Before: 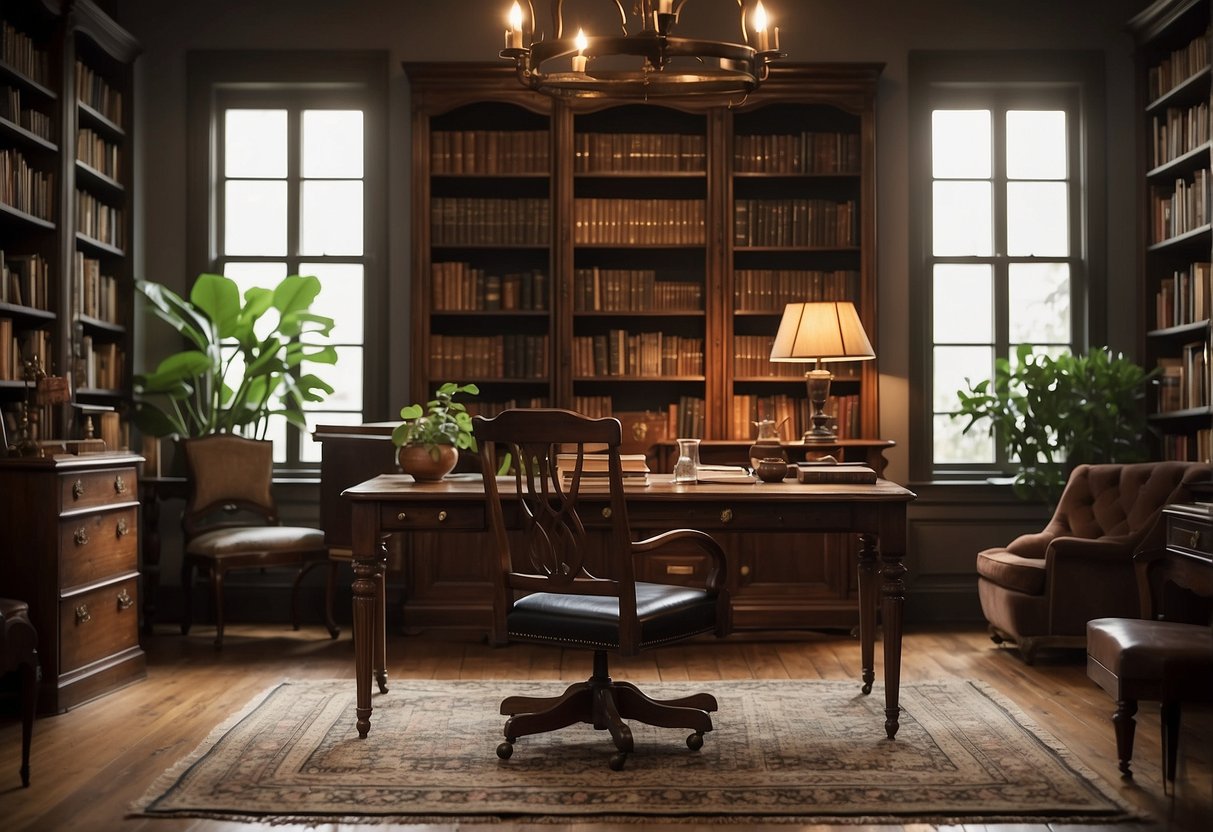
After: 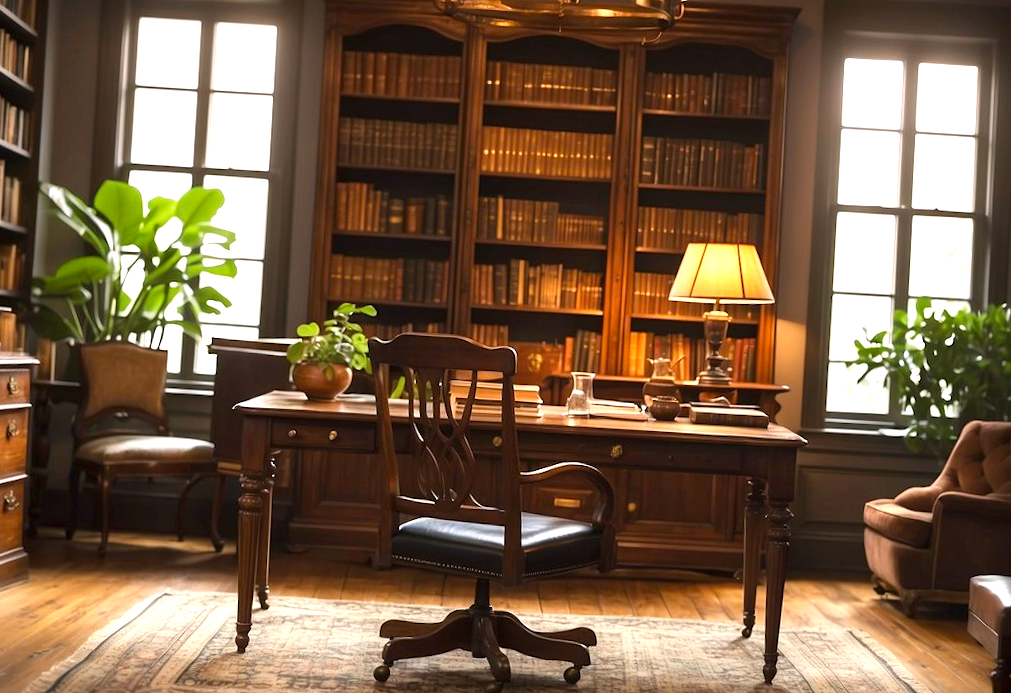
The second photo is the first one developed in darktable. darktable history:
color balance rgb: perceptual saturation grading › global saturation 20%, global vibrance 20%
exposure: exposure 1 EV, compensate highlight preservation false
graduated density: density 0.38 EV, hardness 21%, rotation -6.11°, saturation 32%
crop and rotate: angle -3.27°, left 5.211%, top 5.211%, right 4.607%, bottom 4.607%
